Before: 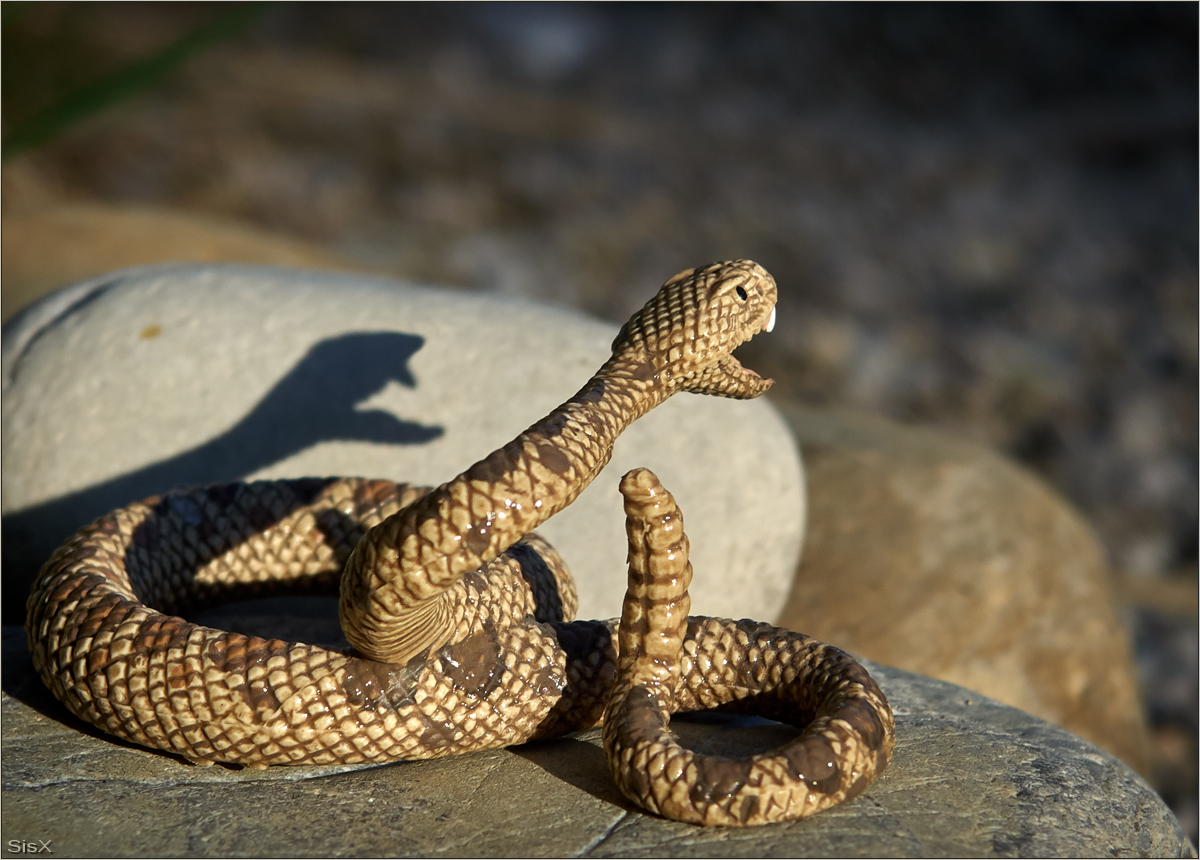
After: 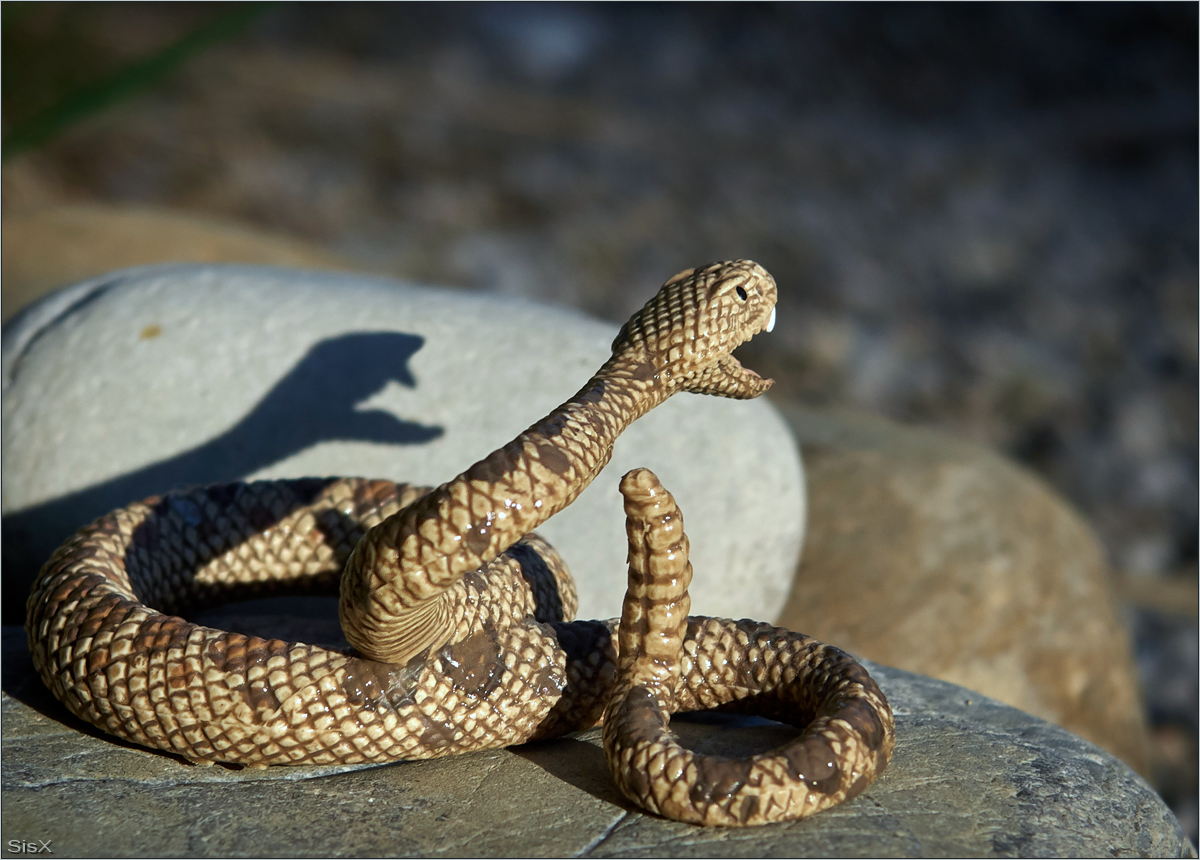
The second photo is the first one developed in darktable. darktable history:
color calibration: illuminant custom, x 0.368, y 0.373, temperature 4330.75 K
